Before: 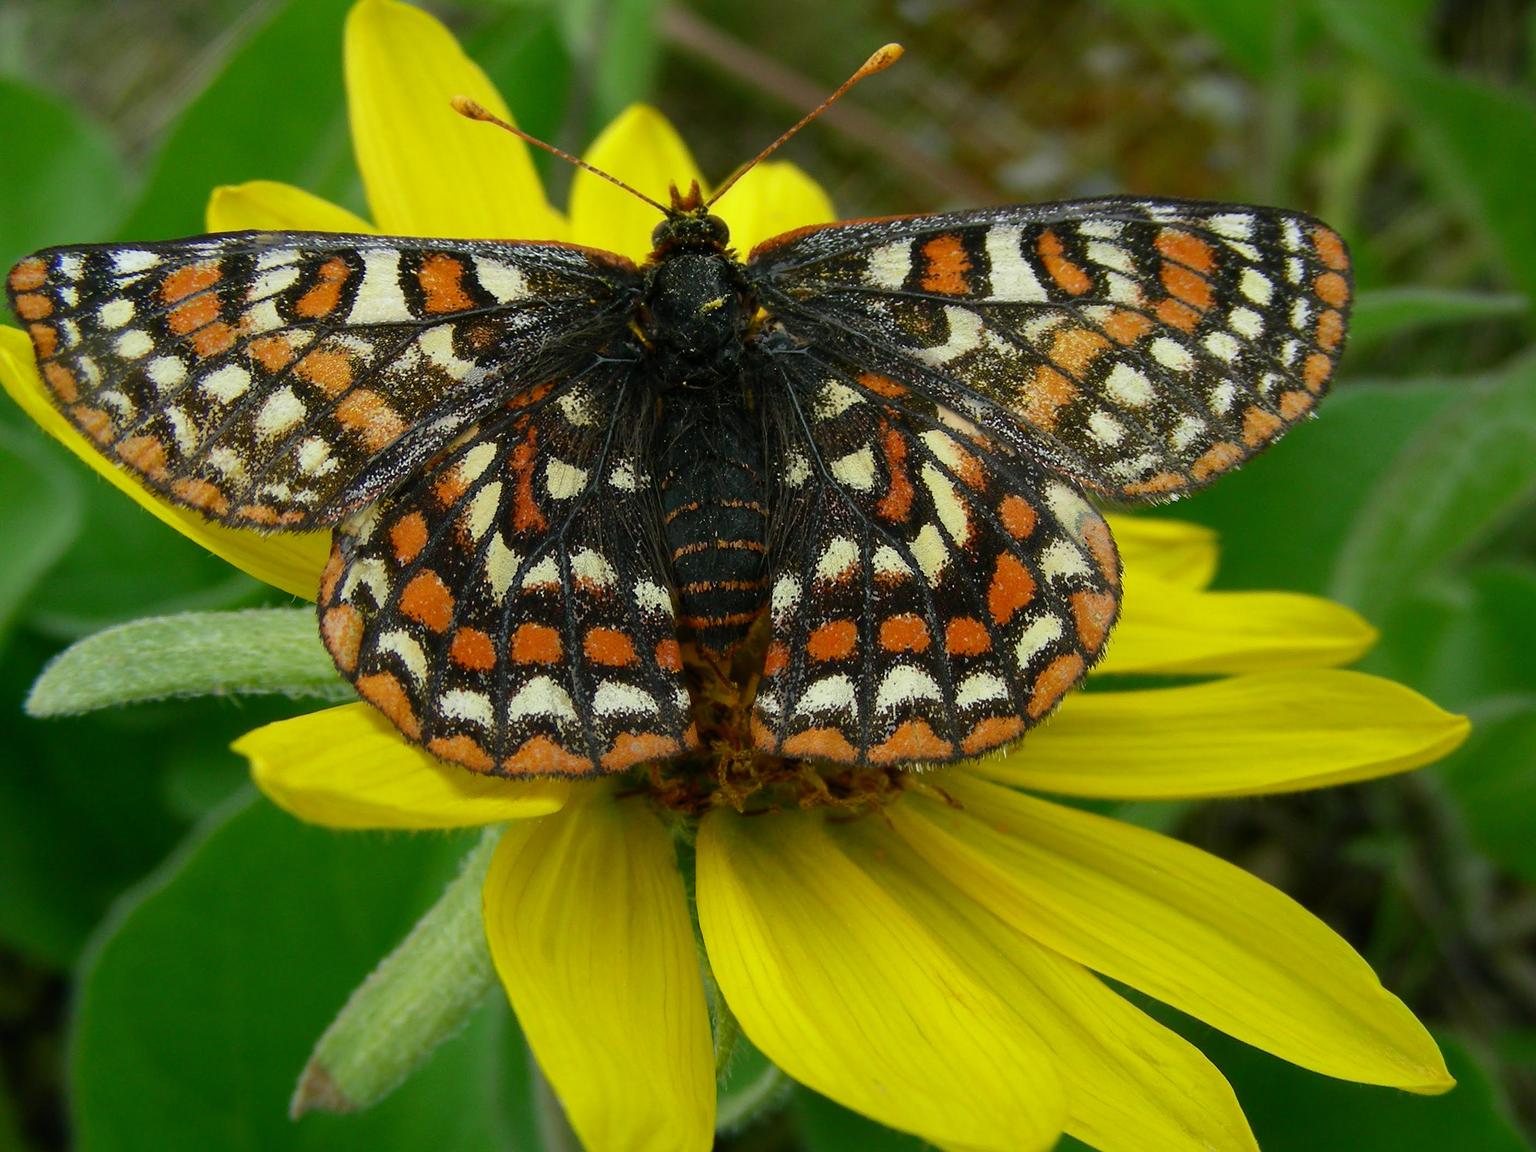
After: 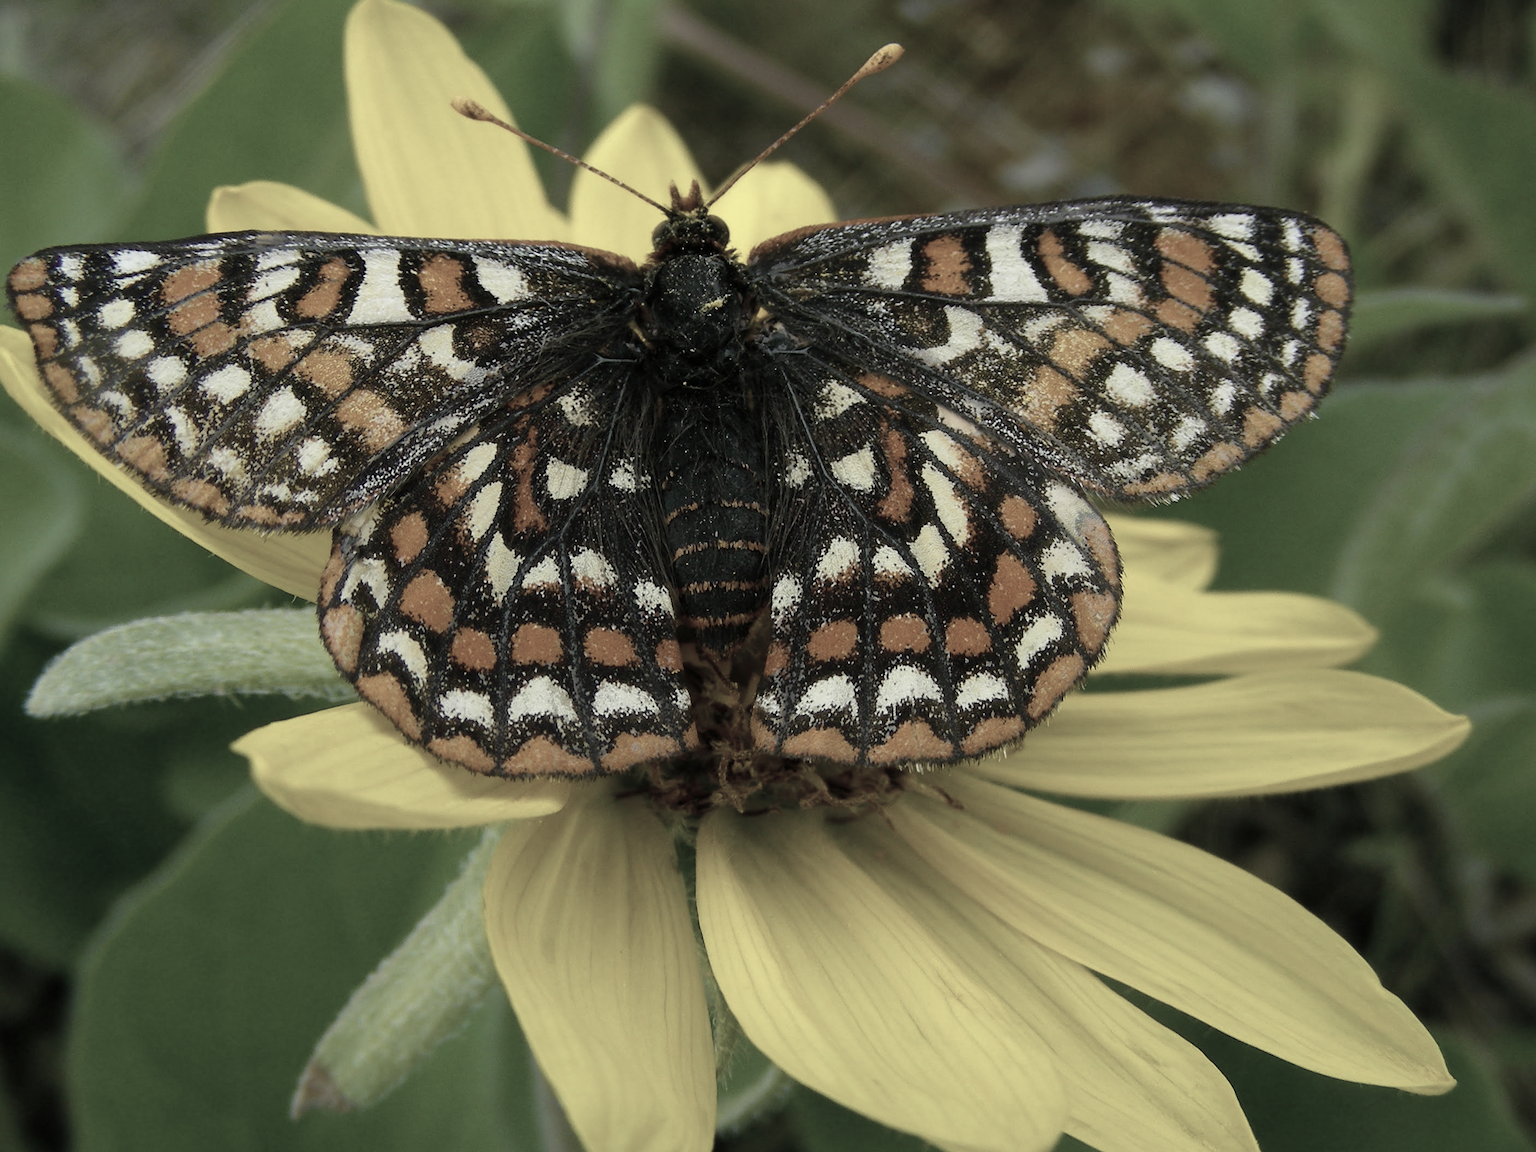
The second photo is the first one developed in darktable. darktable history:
color correction: saturation 0.3
color balance rgb: perceptual saturation grading › global saturation 30%, global vibrance 20%
